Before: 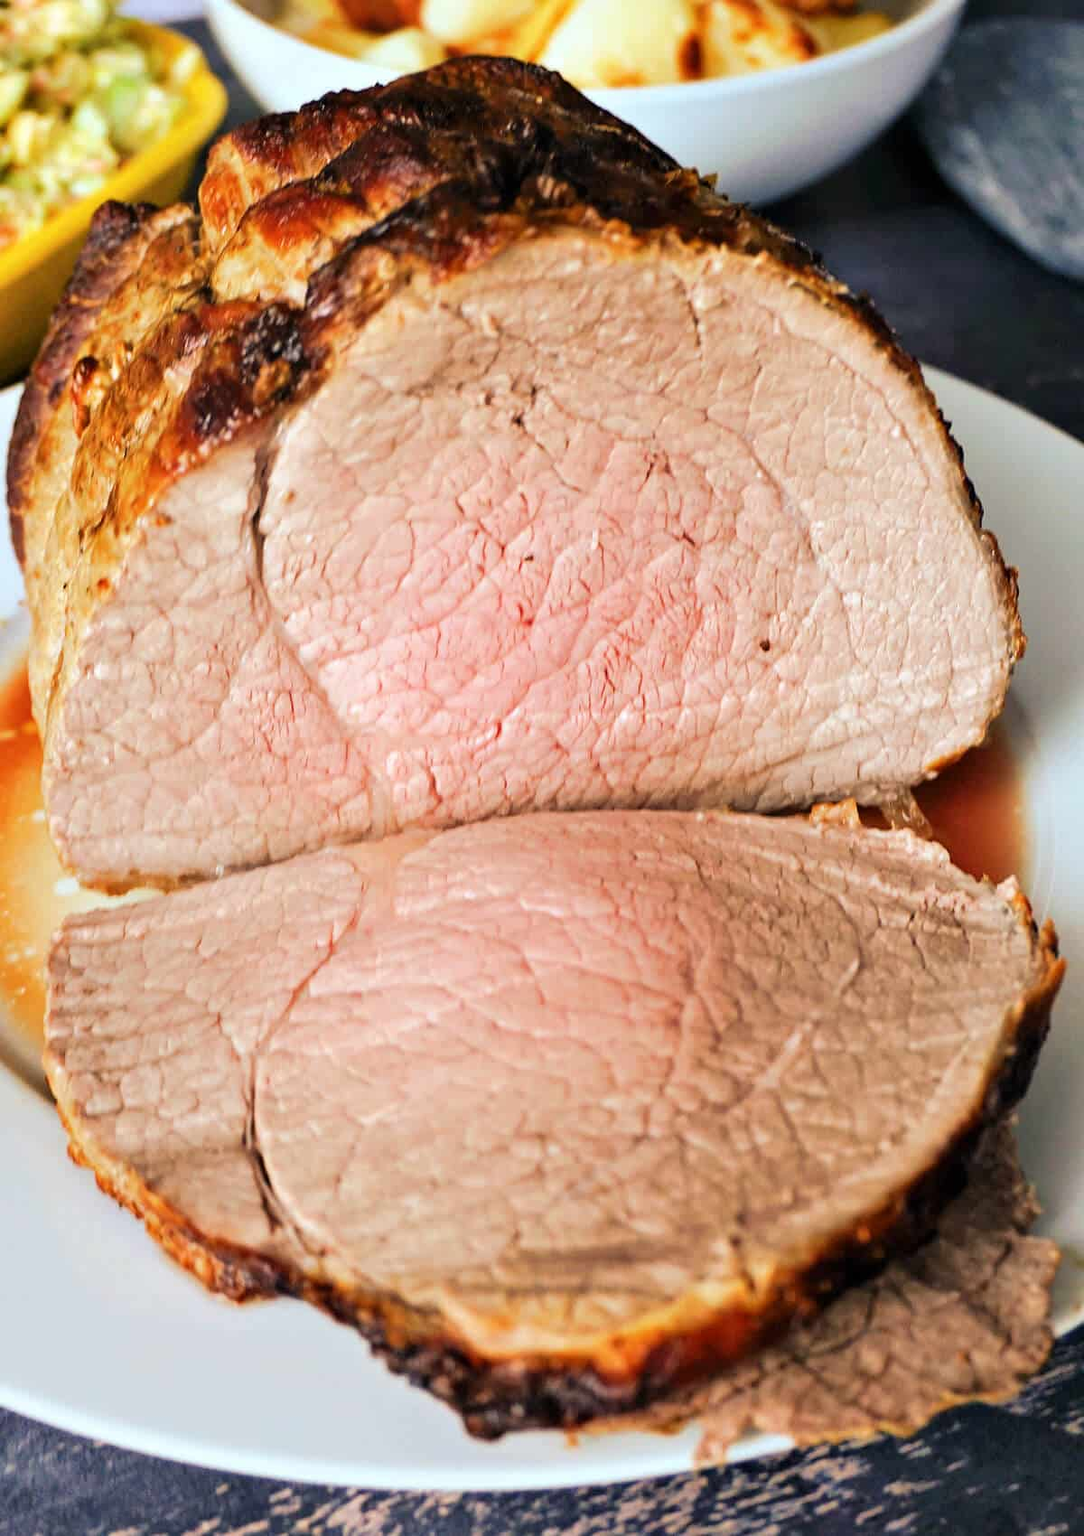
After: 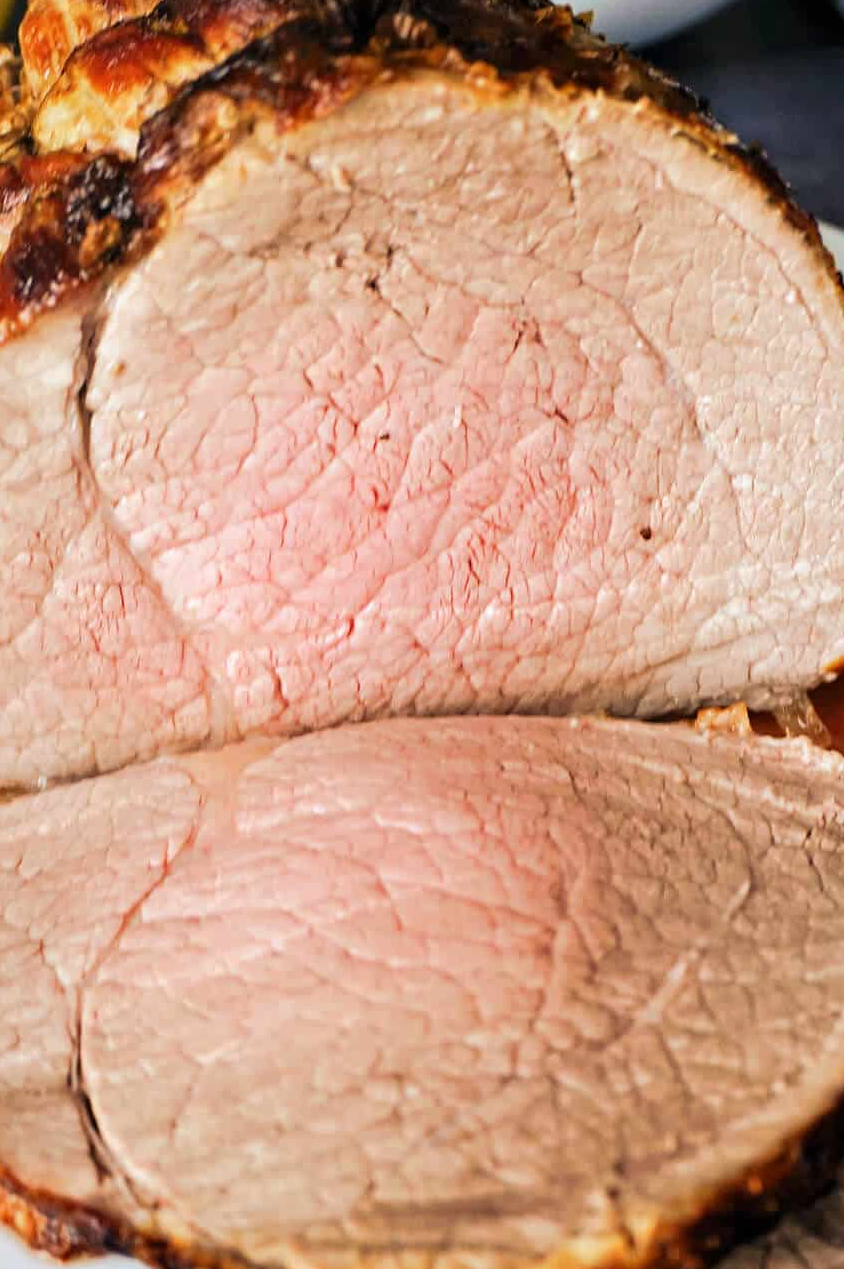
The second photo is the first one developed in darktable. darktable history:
crop and rotate: left 16.761%, top 10.714%, right 12.89%, bottom 14.616%
